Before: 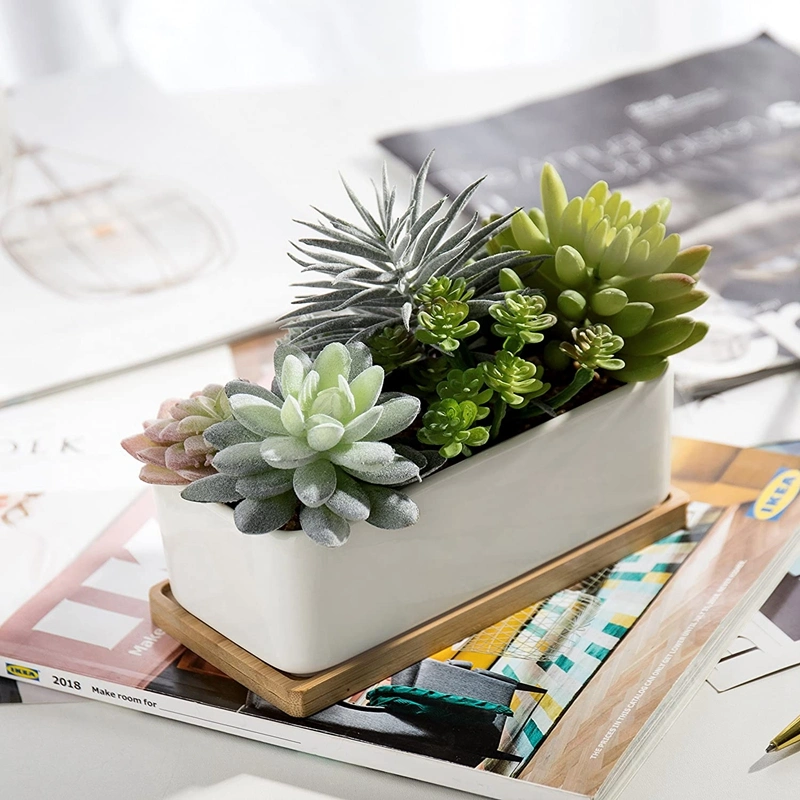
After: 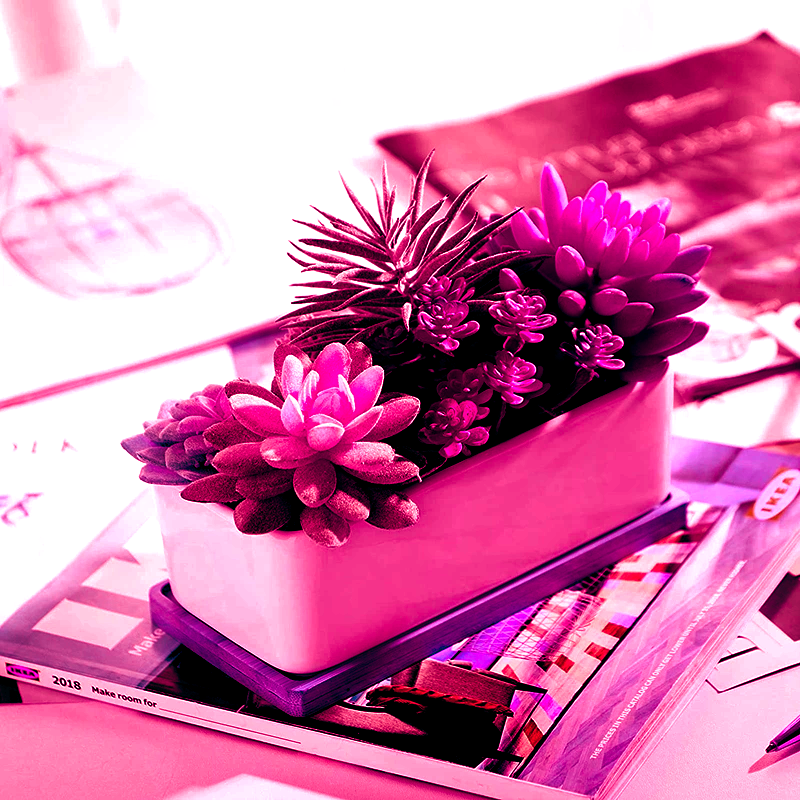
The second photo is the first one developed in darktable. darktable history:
exposure: exposure 0.02 EV, compensate highlight preservation false
color balance rgb: shadows lift › luminance -18.76%, shadows lift › chroma 35.44%, power › luminance -3.76%, power › hue 142.17°, highlights gain › chroma 7.5%, highlights gain › hue 184.75°, global offset › luminance -0.52%, global offset › chroma 0.91%, global offset › hue 173.36°, shadows fall-off 300%, white fulcrum 2 EV, highlights fall-off 300%, linear chroma grading › shadows 17.19%, linear chroma grading › highlights 61.12%, linear chroma grading › global chroma 50%, hue shift -150.52°, perceptual brilliance grading › global brilliance 12%, mask middle-gray fulcrum 100%, contrast gray fulcrum 38.43%, contrast 35.15%, saturation formula JzAzBz (2021)
